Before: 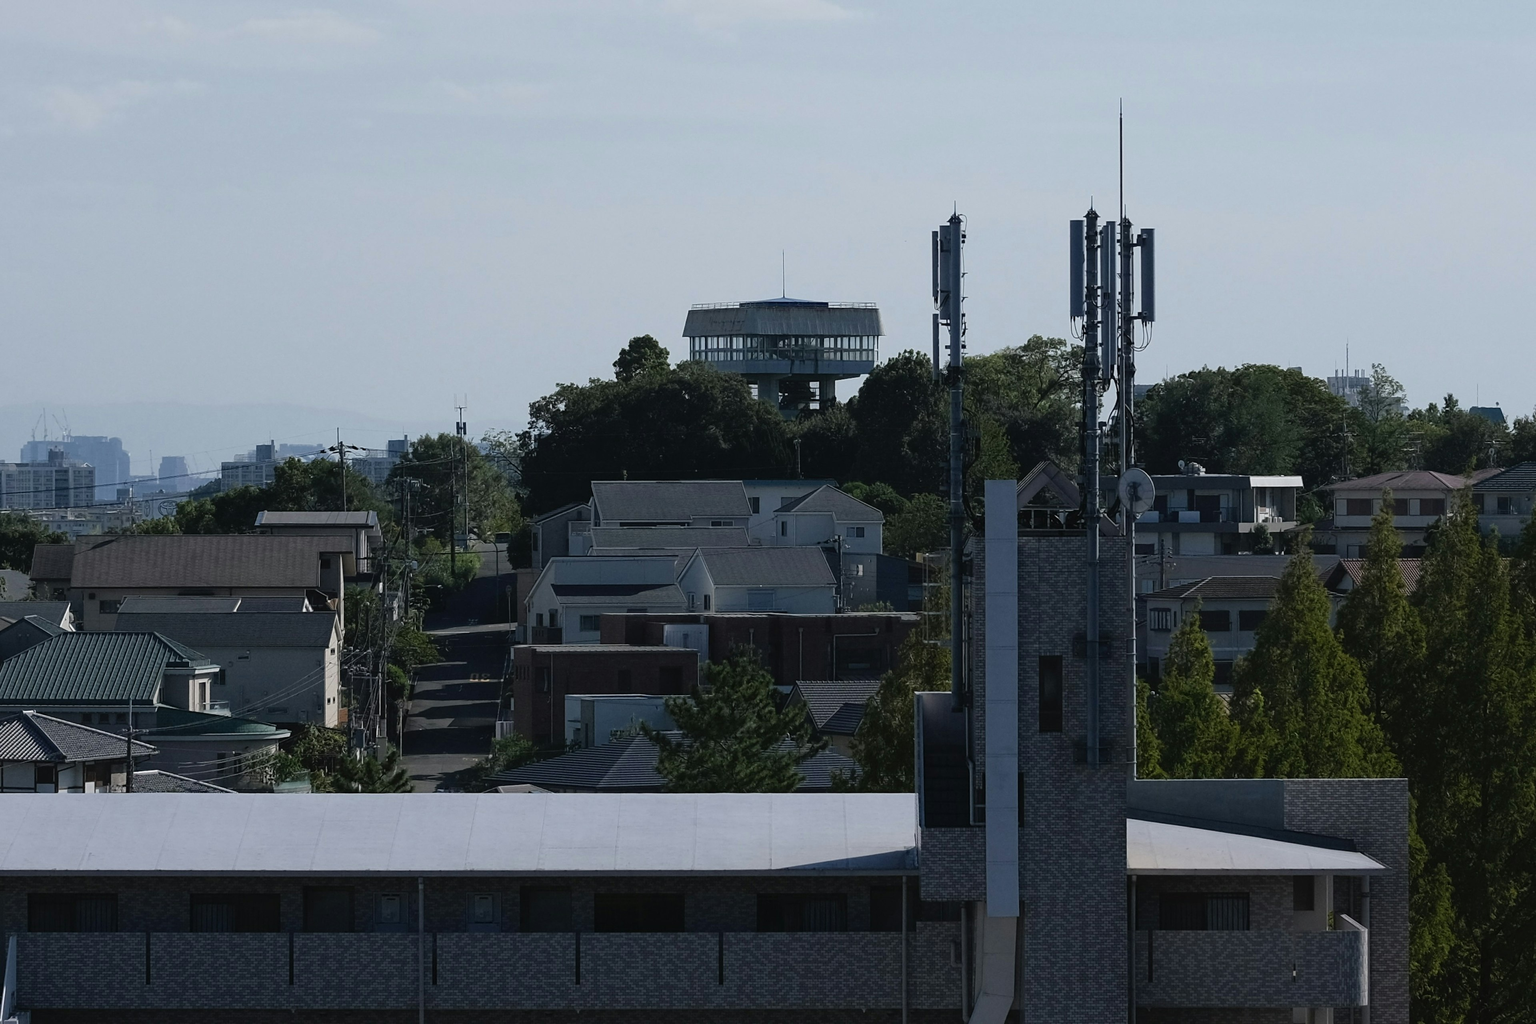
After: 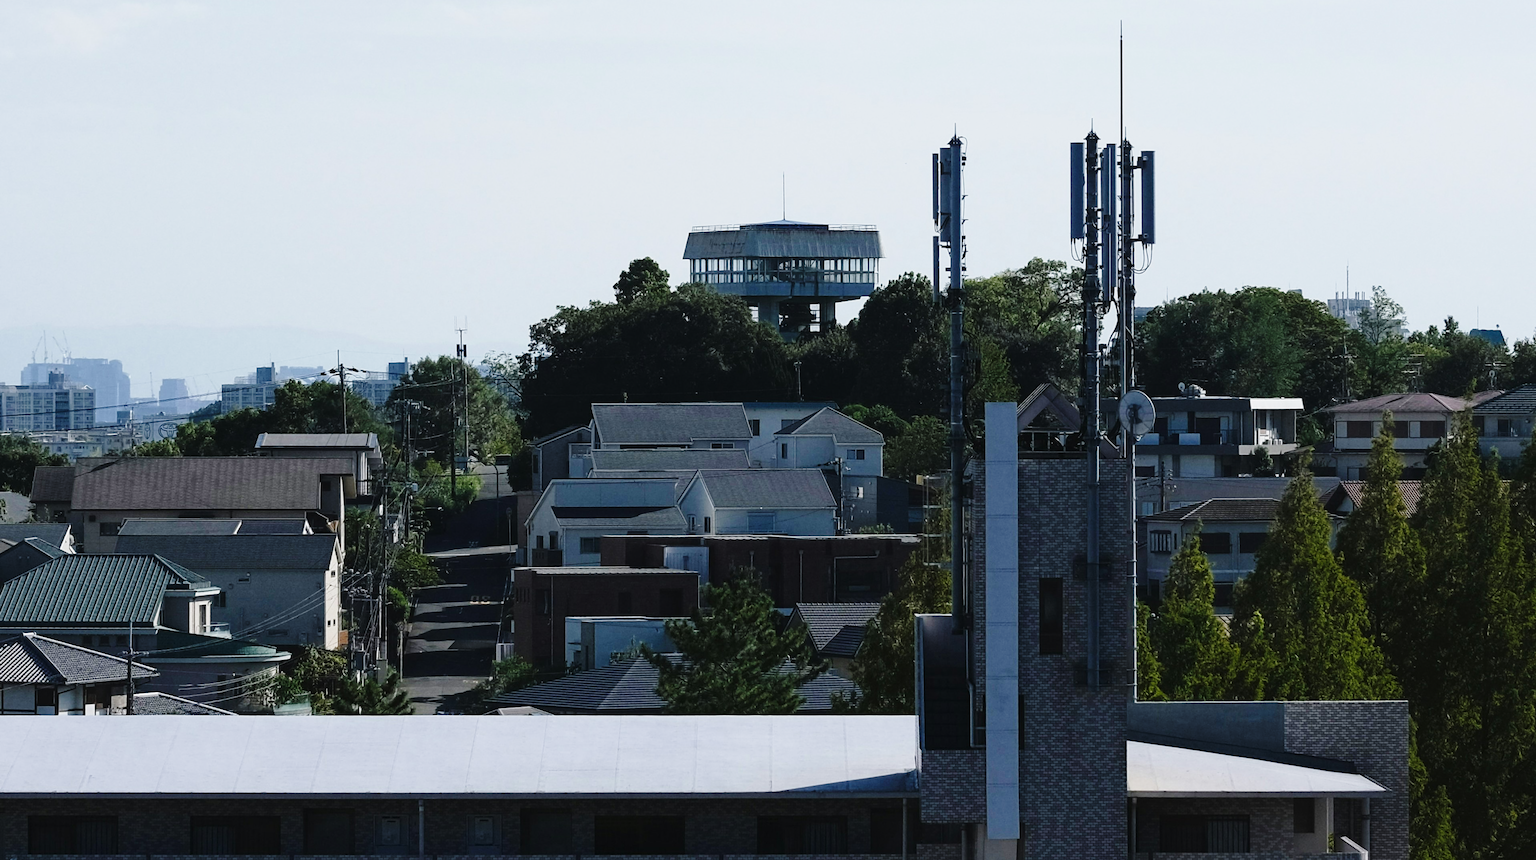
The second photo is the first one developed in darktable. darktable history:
base curve: curves: ch0 [(0, 0) (0.028, 0.03) (0.121, 0.232) (0.46, 0.748) (0.859, 0.968) (1, 1)], preserve colors none
crop: top 7.625%, bottom 8.027%
